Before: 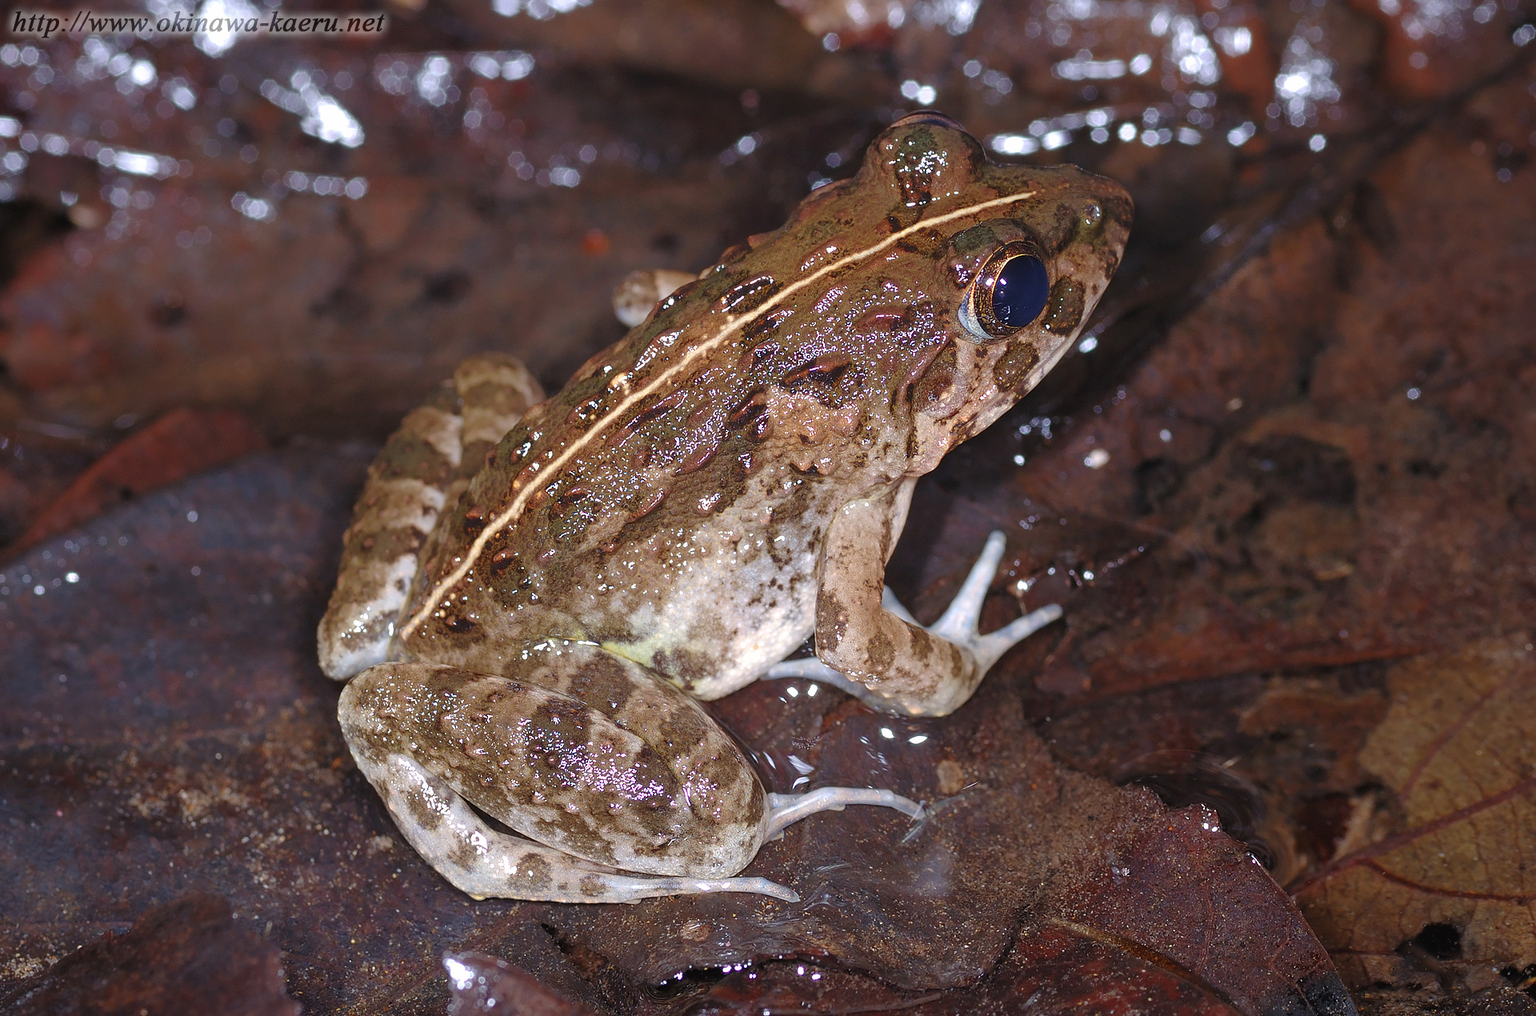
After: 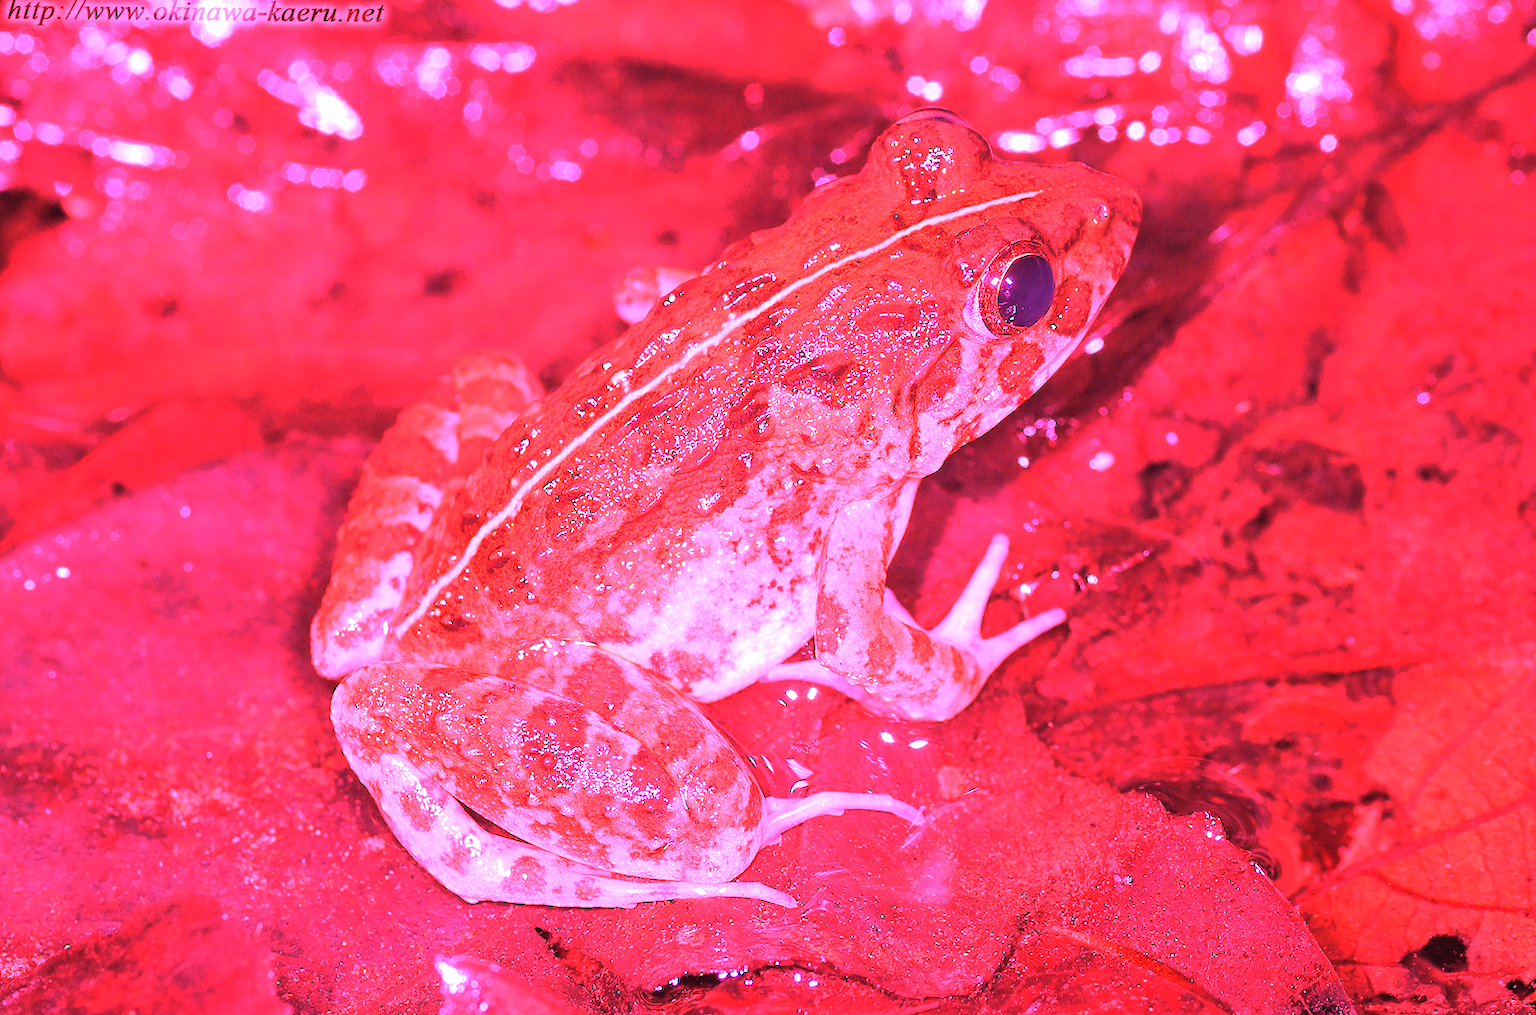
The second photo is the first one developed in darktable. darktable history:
crop and rotate: angle -0.5°
white balance: red 4.26, blue 1.802
